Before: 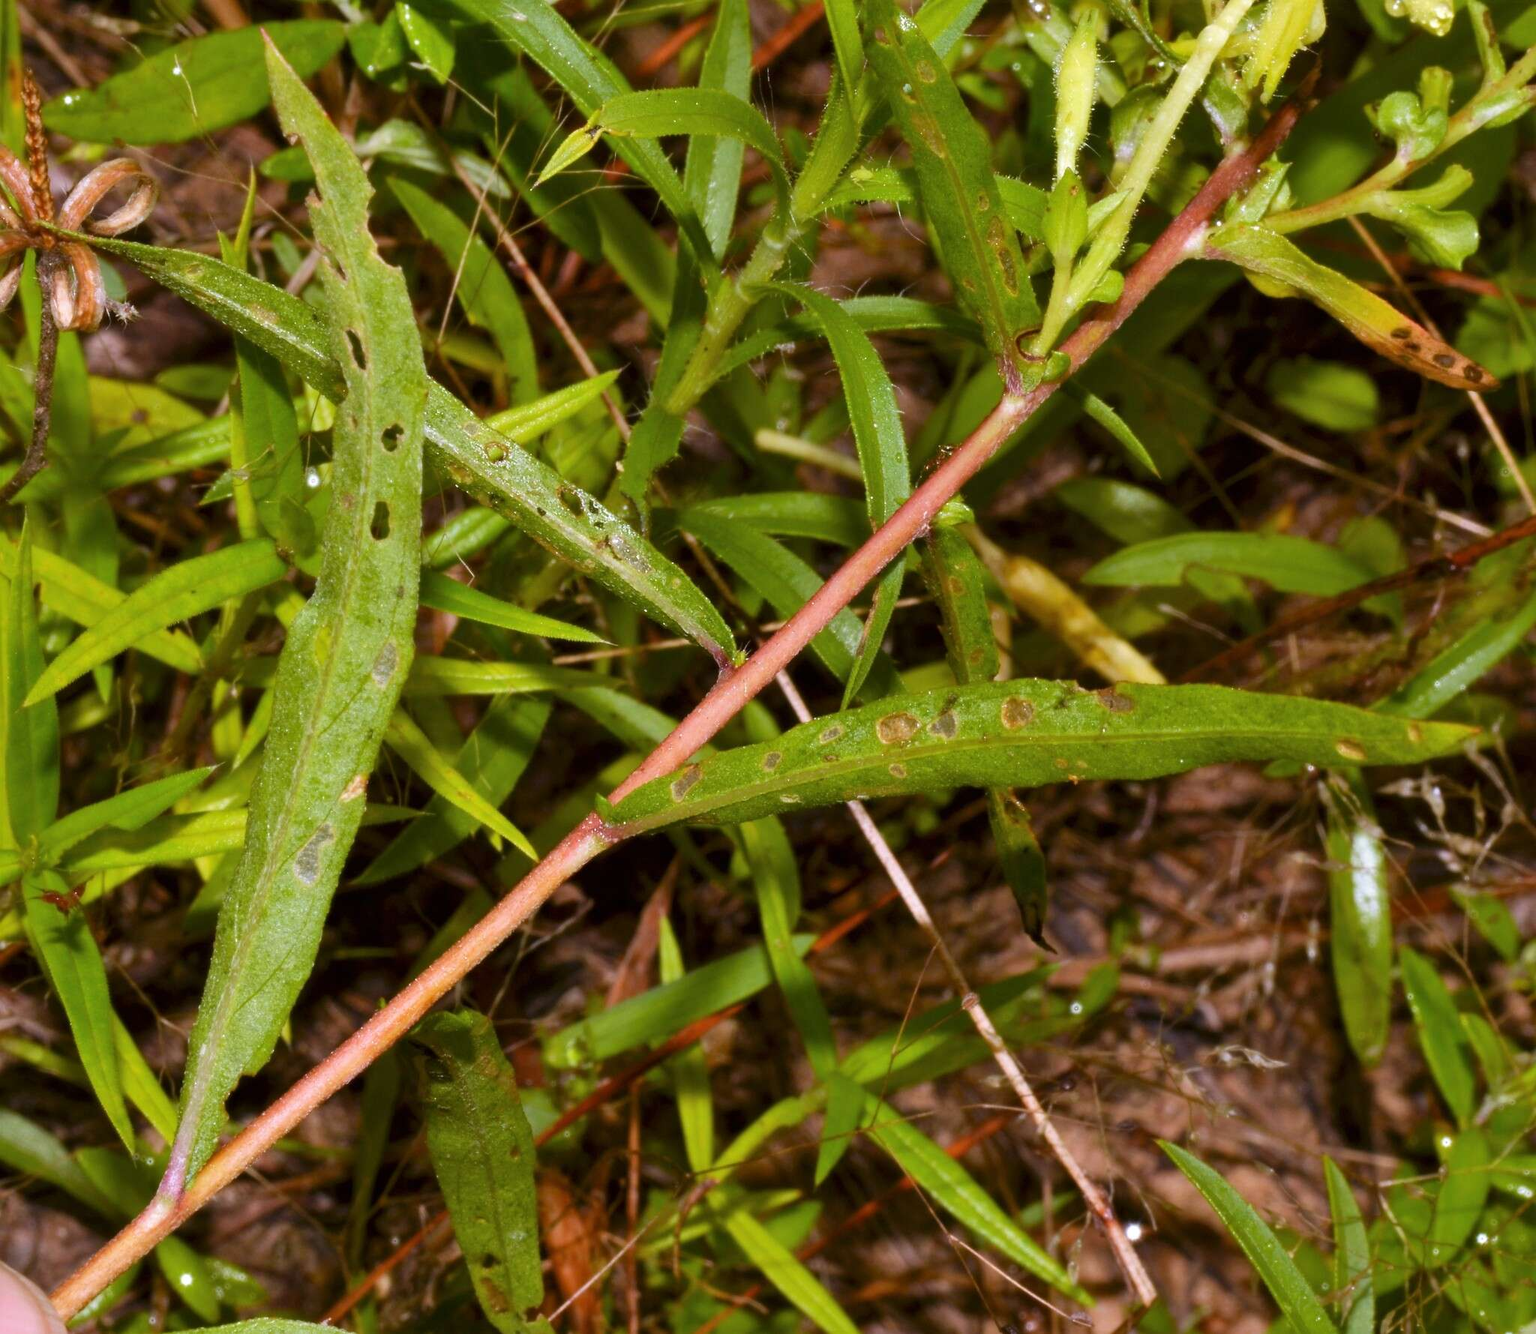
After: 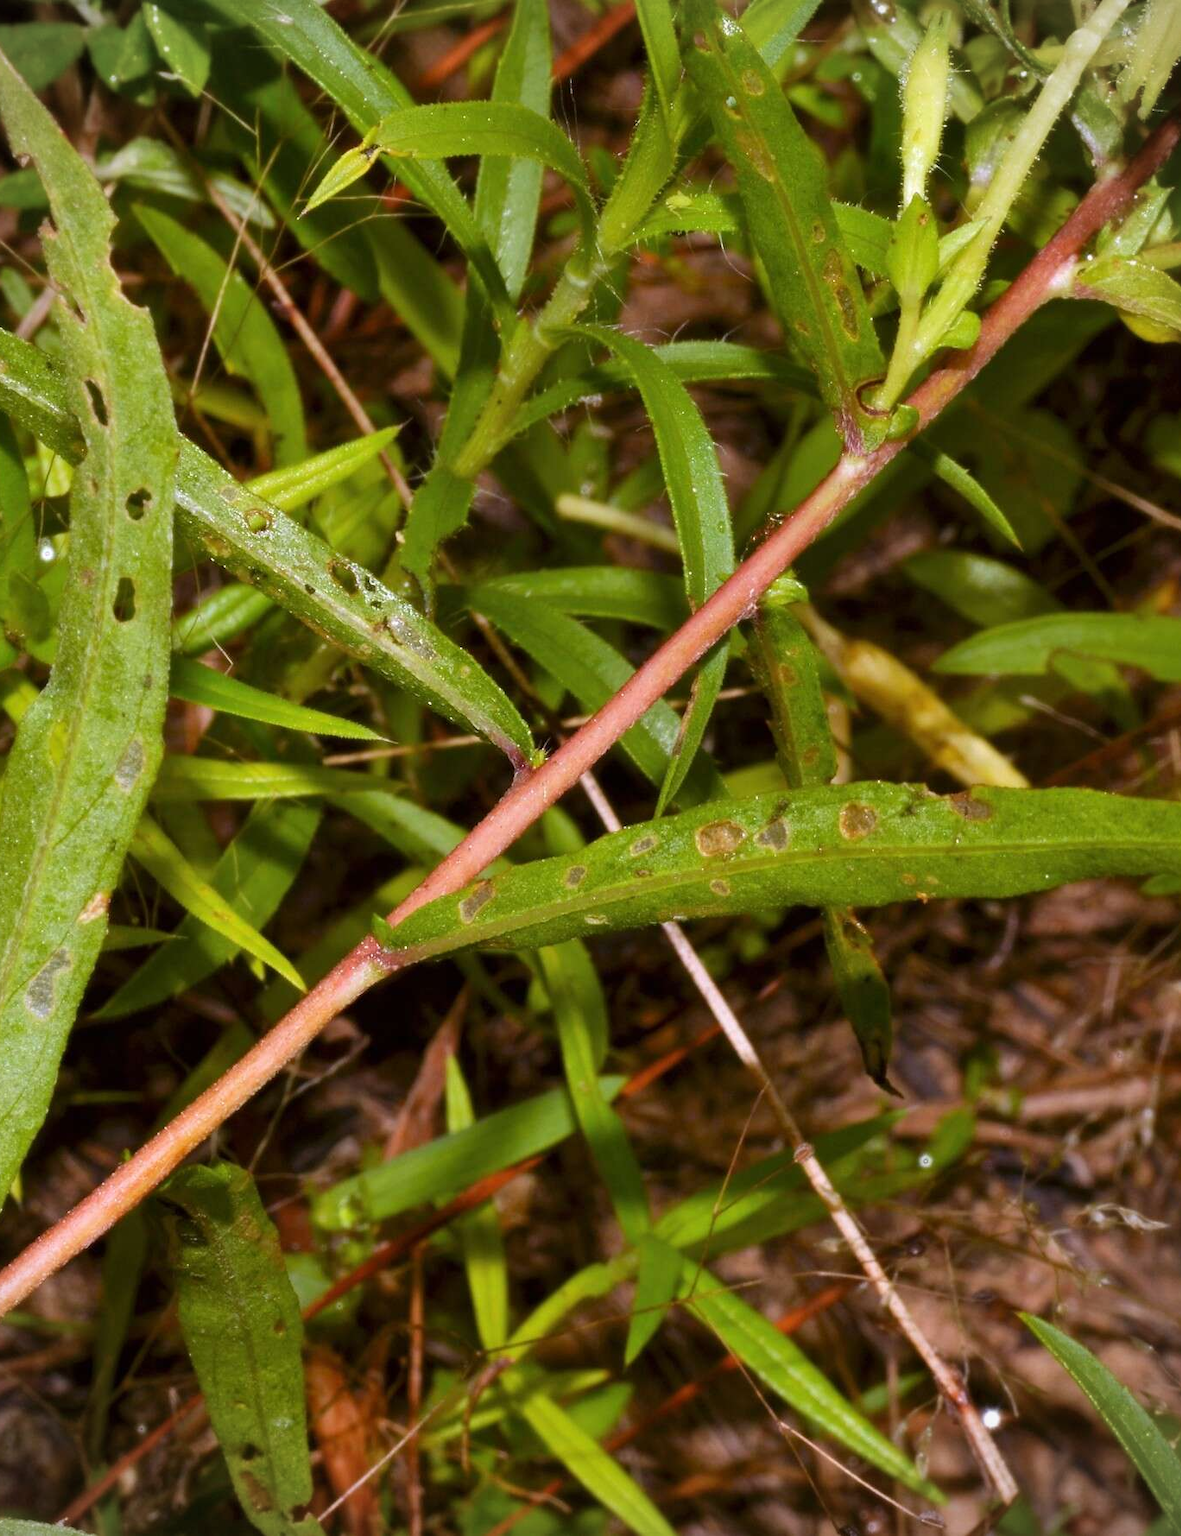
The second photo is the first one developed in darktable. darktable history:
vignetting: fall-off start 92.6%, brightness -0.52, saturation -0.51, center (-0.012, 0)
crop and rotate: left 17.732%, right 15.423%
